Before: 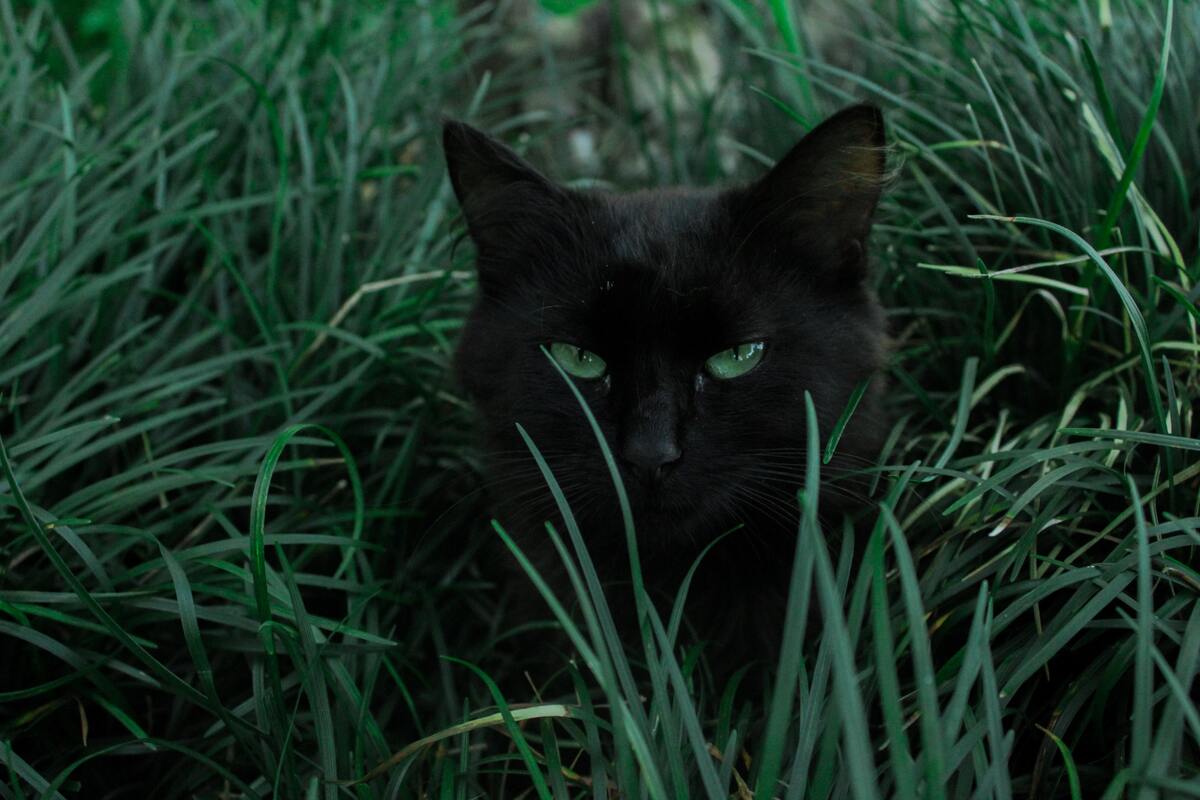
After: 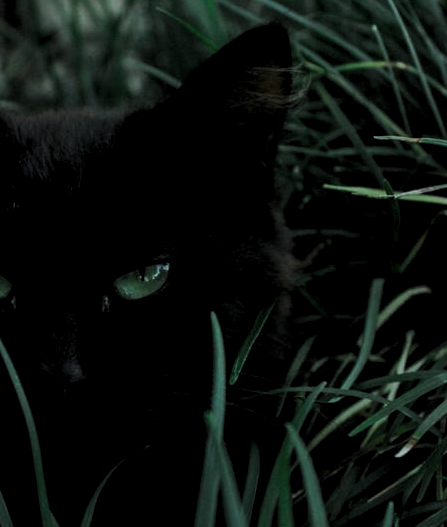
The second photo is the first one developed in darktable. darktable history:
crop and rotate: left 49.543%, top 10.118%, right 13.186%, bottom 23.937%
exposure: compensate highlight preservation false
levels: levels [0.116, 0.574, 1]
